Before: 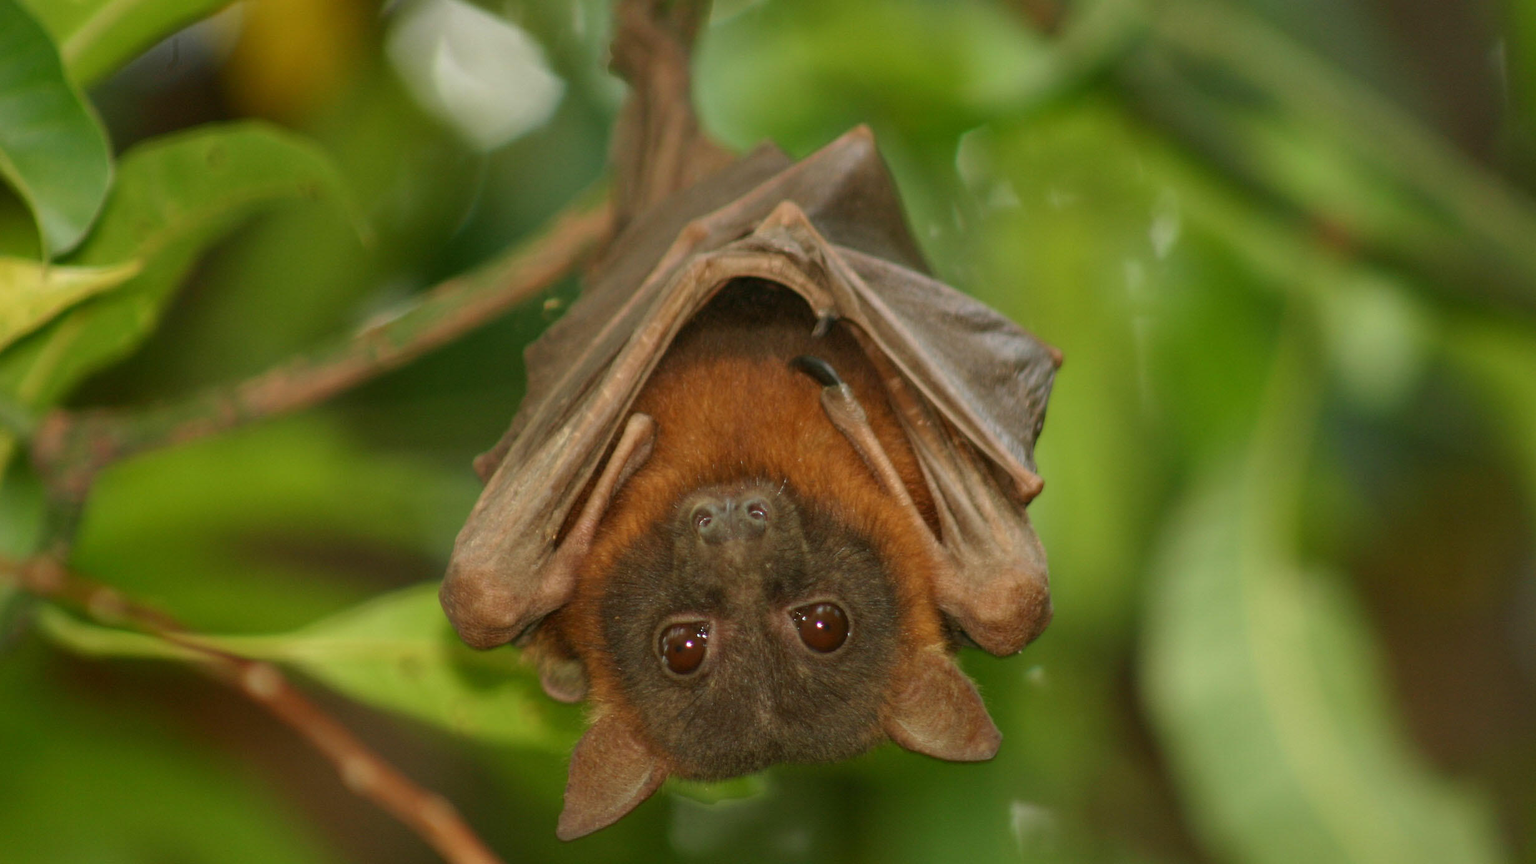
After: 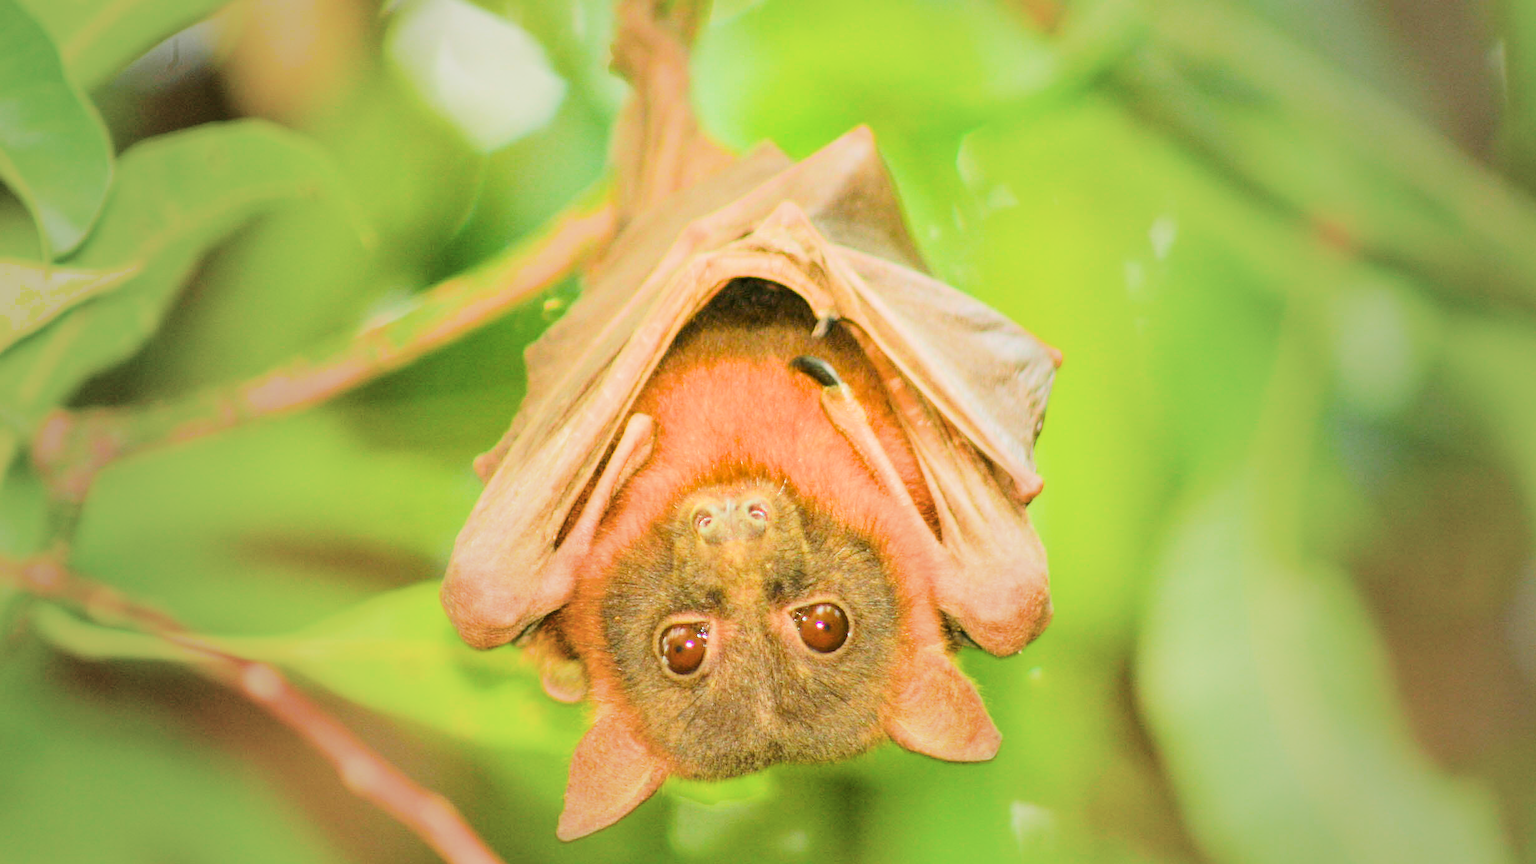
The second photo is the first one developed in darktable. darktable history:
vignetting: fall-off start 15.96%, fall-off radius 99.77%, brightness -0.412, saturation -0.292, width/height ratio 0.714
tone equalizer: -8 EV 1.97 EV, -7 EV 1.98 EV, -6 EV 1.96 EV, -5 EV 2 EV, -4 EV 1.98 EV, -3 EV 1.5 EV, -2 EV 0.994 EV, -1 EV 0.513 EV, edges refinement/feathering 500, mask exposure compensation -1.57 EV, preserve details no
filmic rgb: black relative exposure -7.94 EV, white relative exposure 4.08 EV, threshold 2.96 EV, hardness 4.06, latitude 52.1%, contrast 1.01, shadows ↔ highlights balance 5.33%, enable highlight reconstruction true
exposure: exposure 0.61 EV, compensate highlight preservation false
color balance rgb: perceptual saturation grading › global saturation 31.06%, perceptual brilliance grading › highlights 17.001%, perceptual brilliance grading › mid-tones 32.355%, perceptual brilliance grading › shadows -31.589%
